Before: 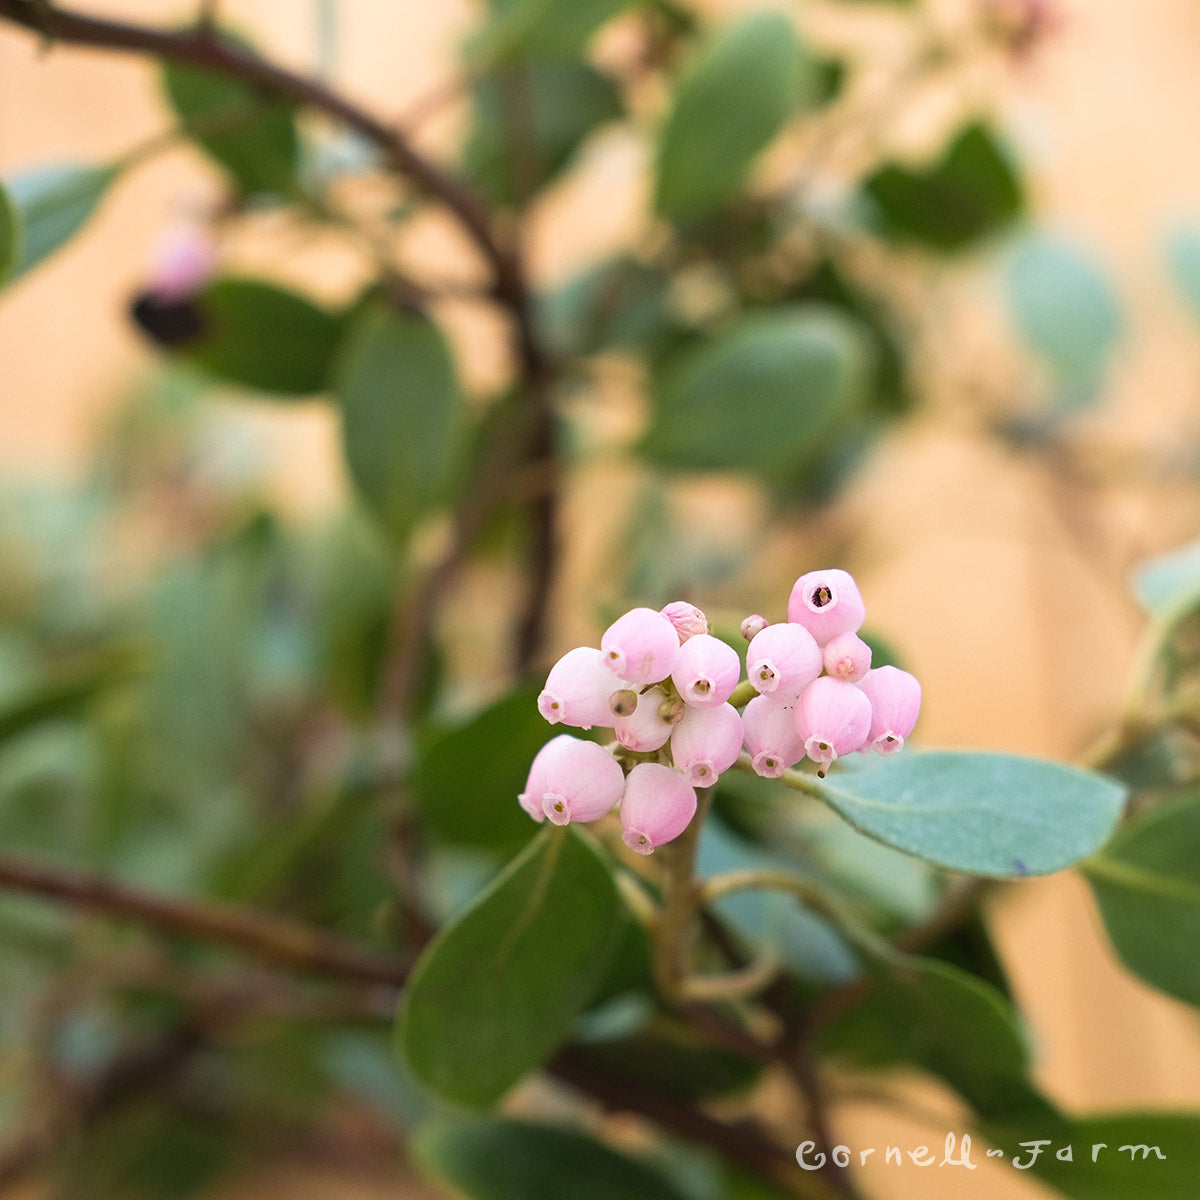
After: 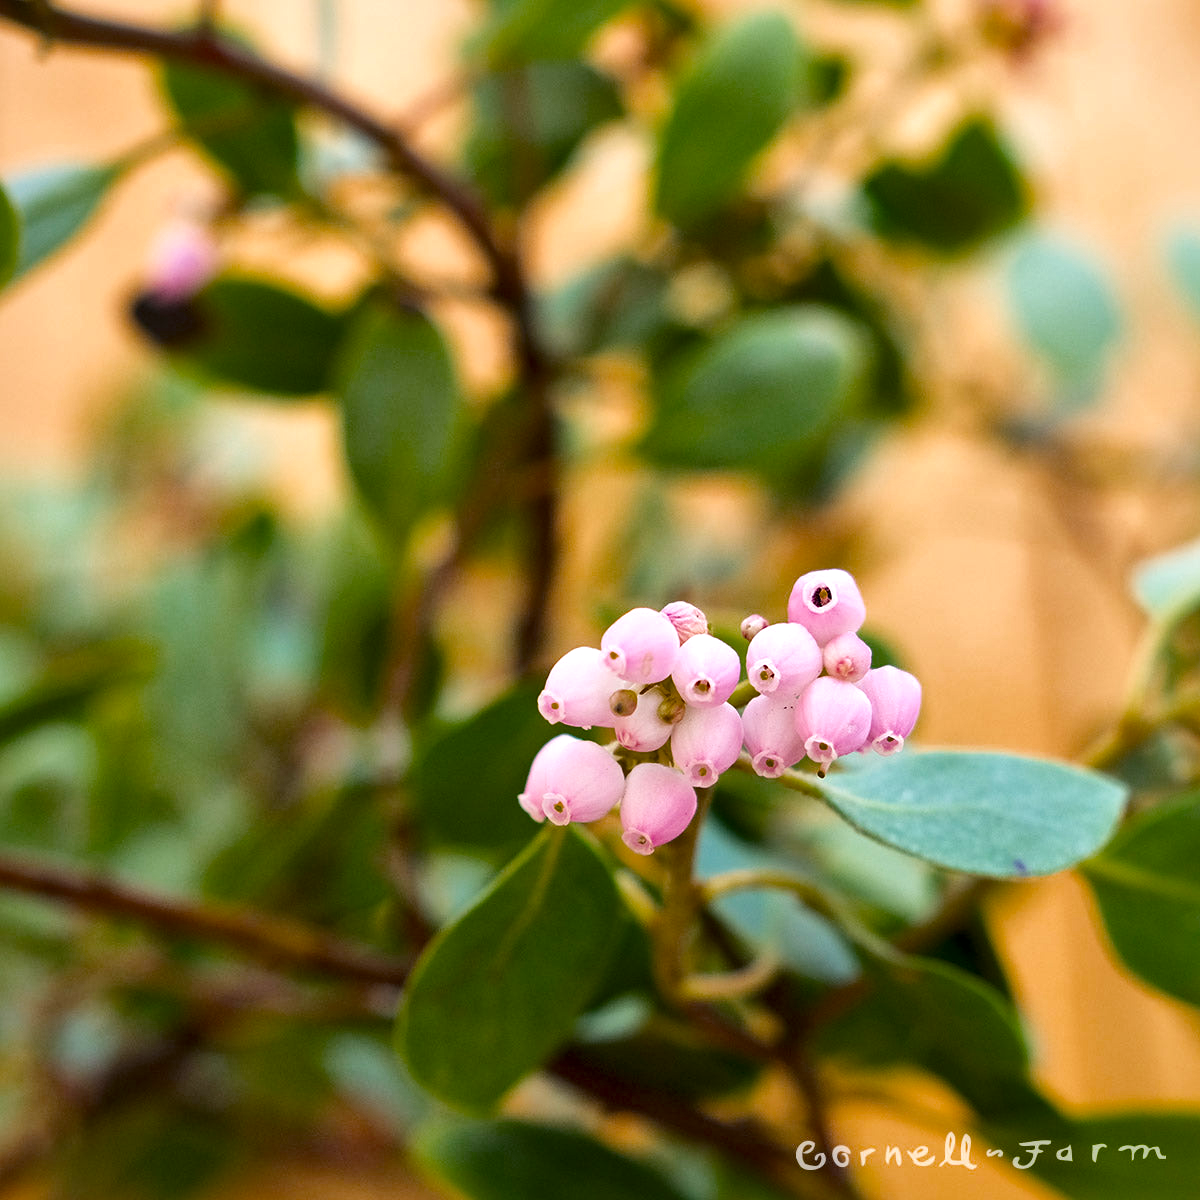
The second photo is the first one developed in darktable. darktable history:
local contrast: mode bilateral grid, contrast 25, coarseness 59, detail 150%, midtone range 0.2
color balance rgb: shadows lift › luminance 0.889%, shadows lift › chroma 0.498%, shadows lift › hue 18.6°, perceptual saturation grading › global saturation 30.661%, perceptual brilliance grading › mid-tones 9.974%, perceptual brilliance grading › shadows 15.599%, global vibrance 1.319%, saturation formula JzAzBz (2021)
